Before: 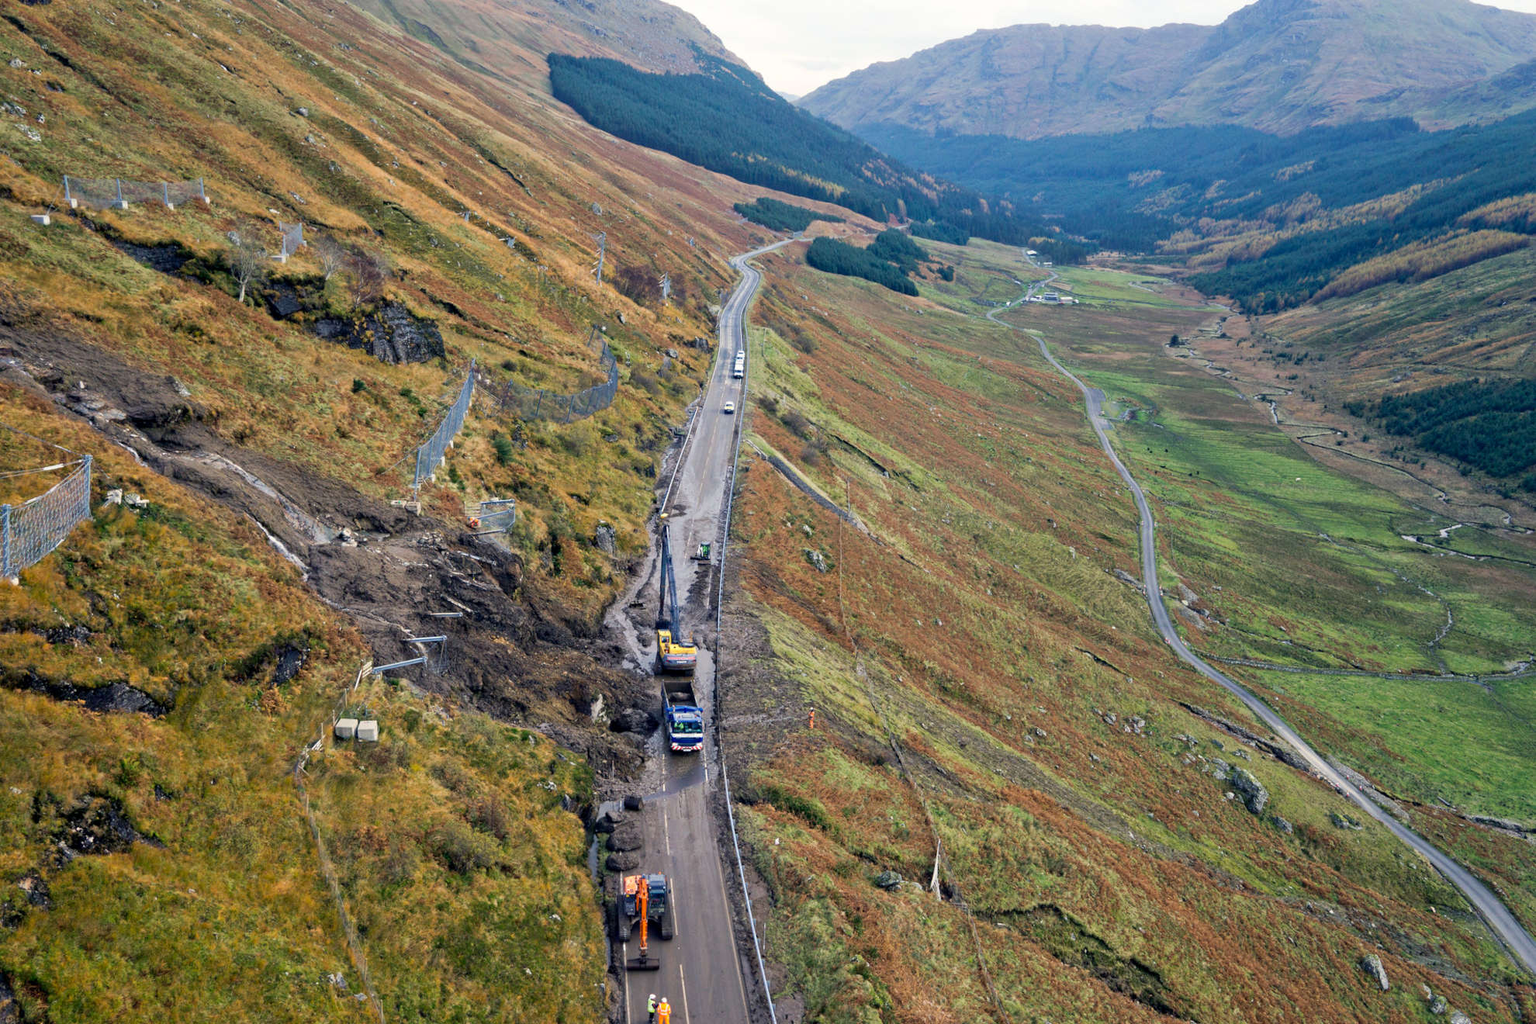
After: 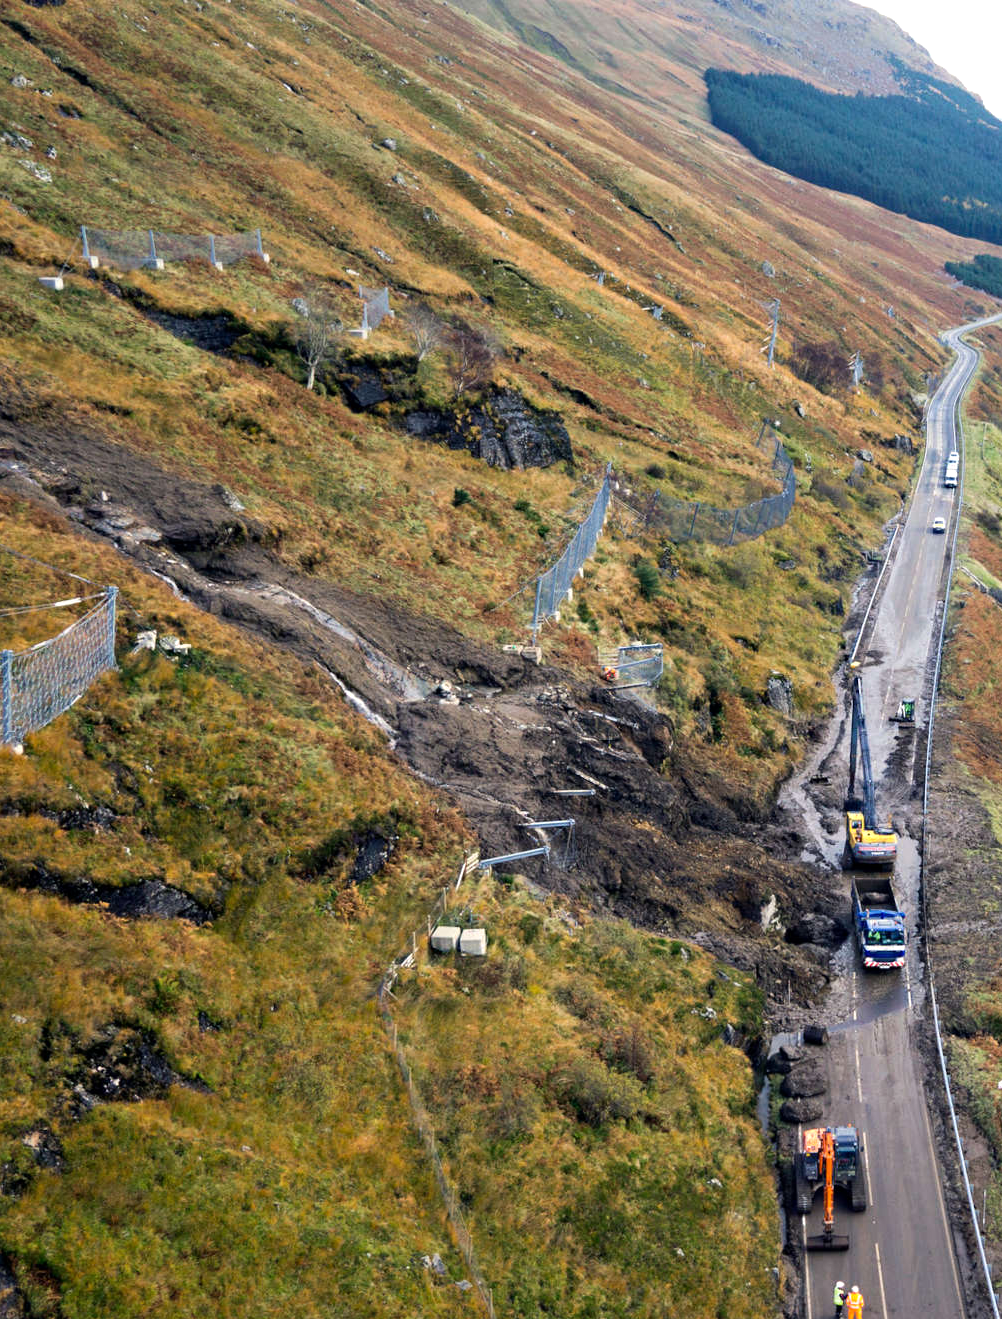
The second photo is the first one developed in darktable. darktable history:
crop and rotate: left 0.058%, top 0%, right 49.291%
tone equalizer: -8 EV -0.427 EV, -7 EV -0.396 EV, -6 EV -0.305 EV, -5 EV -0.234 EV, -3 EV 0.255 EV, -2 EV 0.356 EV, -1 EV 0.406 EV, +0 EV 0.414 EV, smoothing diameter 2.23%, edges refinement/feathering 23.06, mask exposure compensation -1.57 EV, filter diffusion 5
